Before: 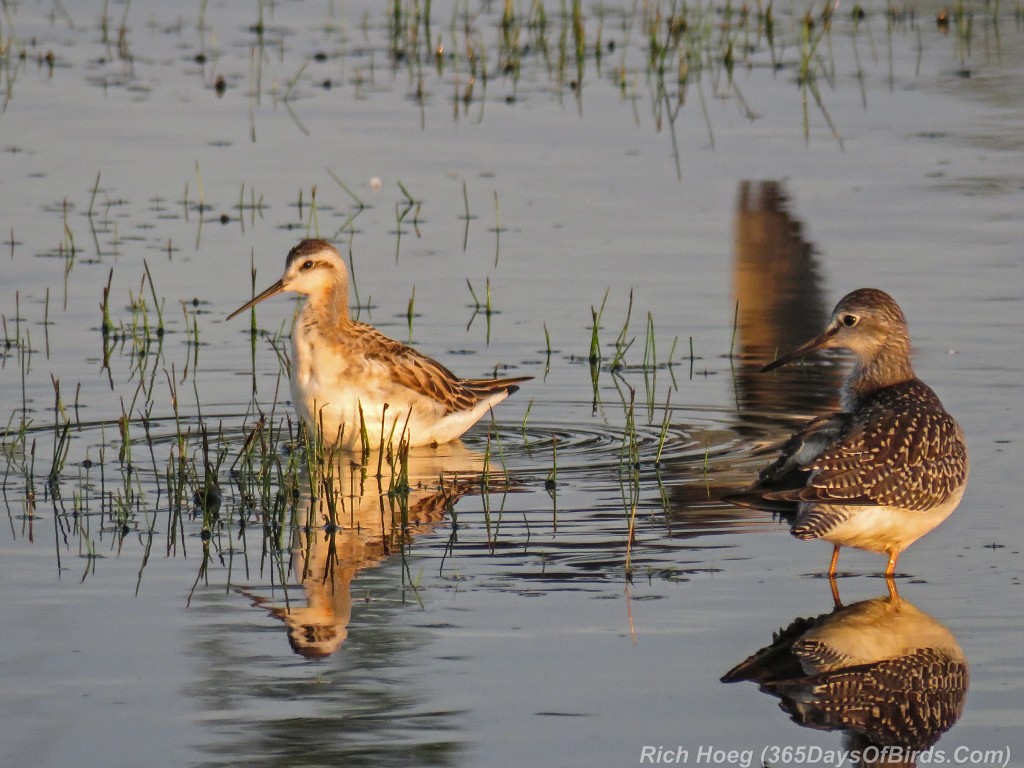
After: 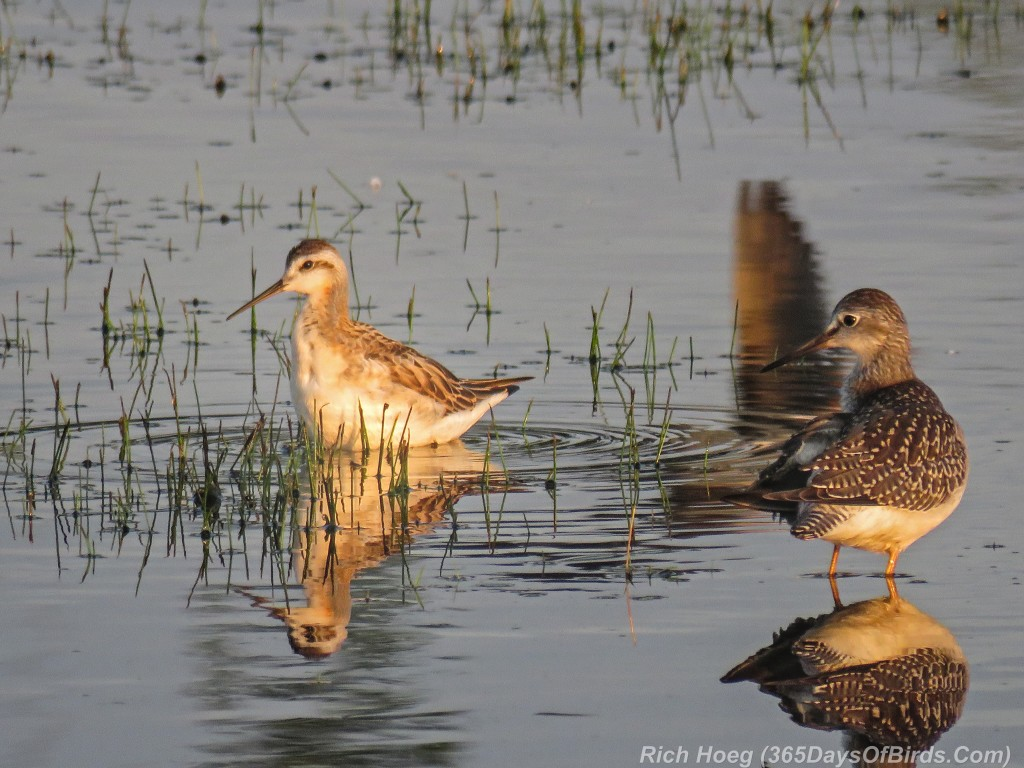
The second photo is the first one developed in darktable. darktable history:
bloom: on, module defaults
shadows and highlights: shadows 52.42, soften with gaussian
